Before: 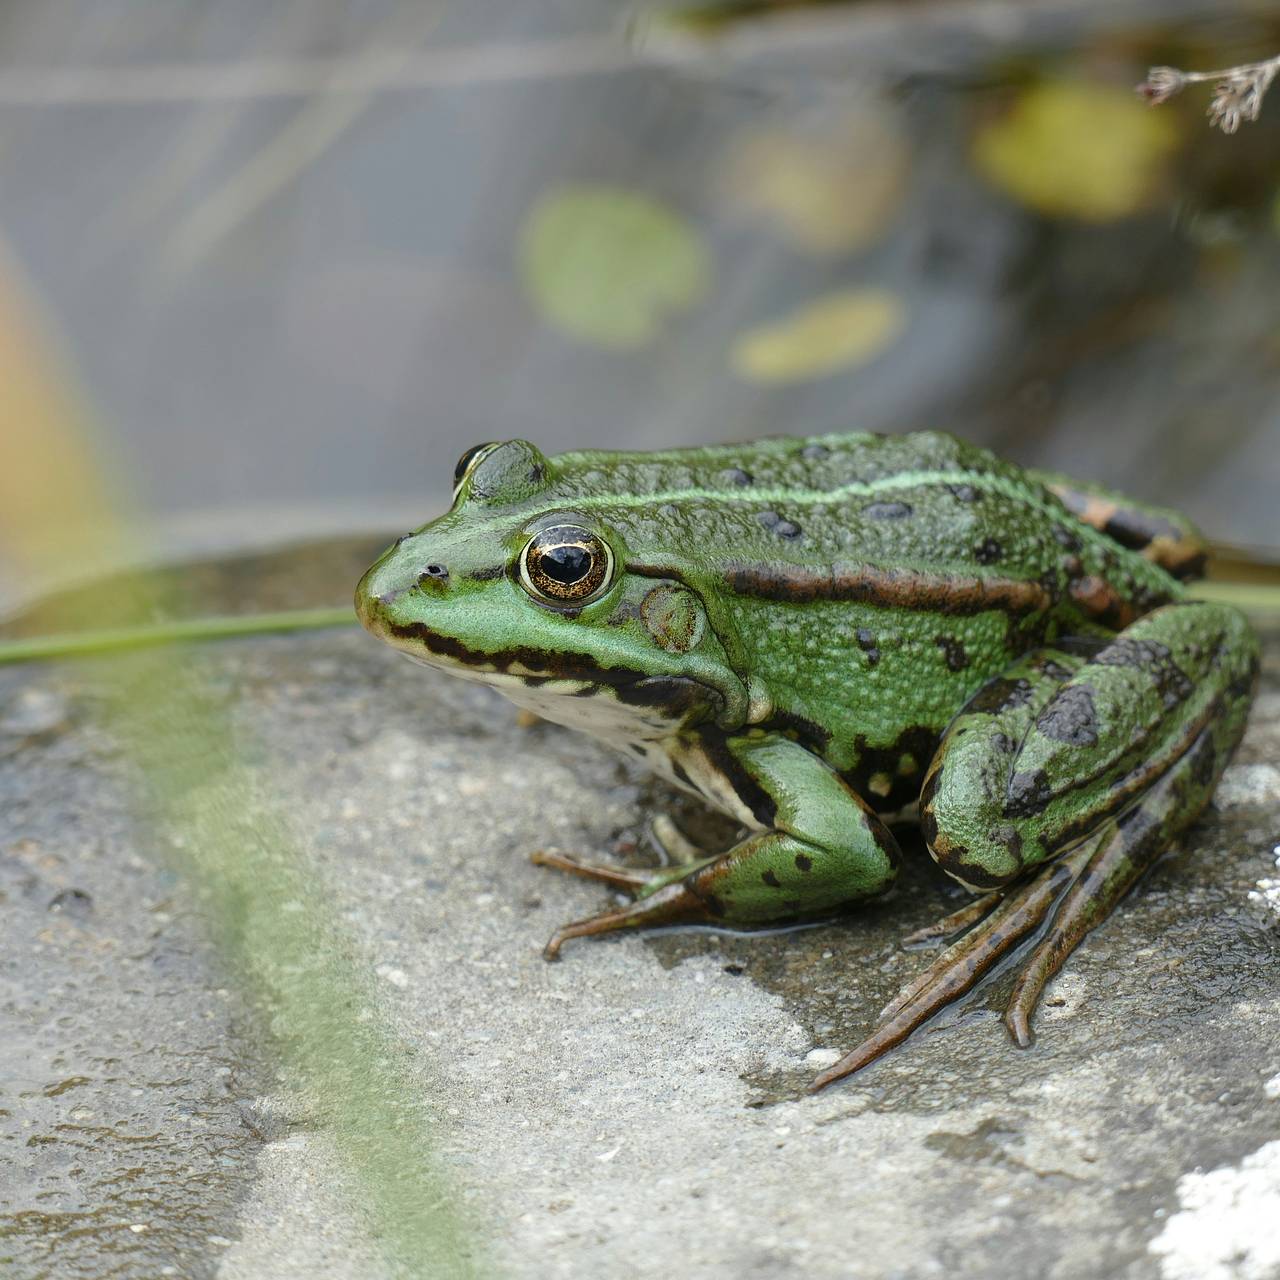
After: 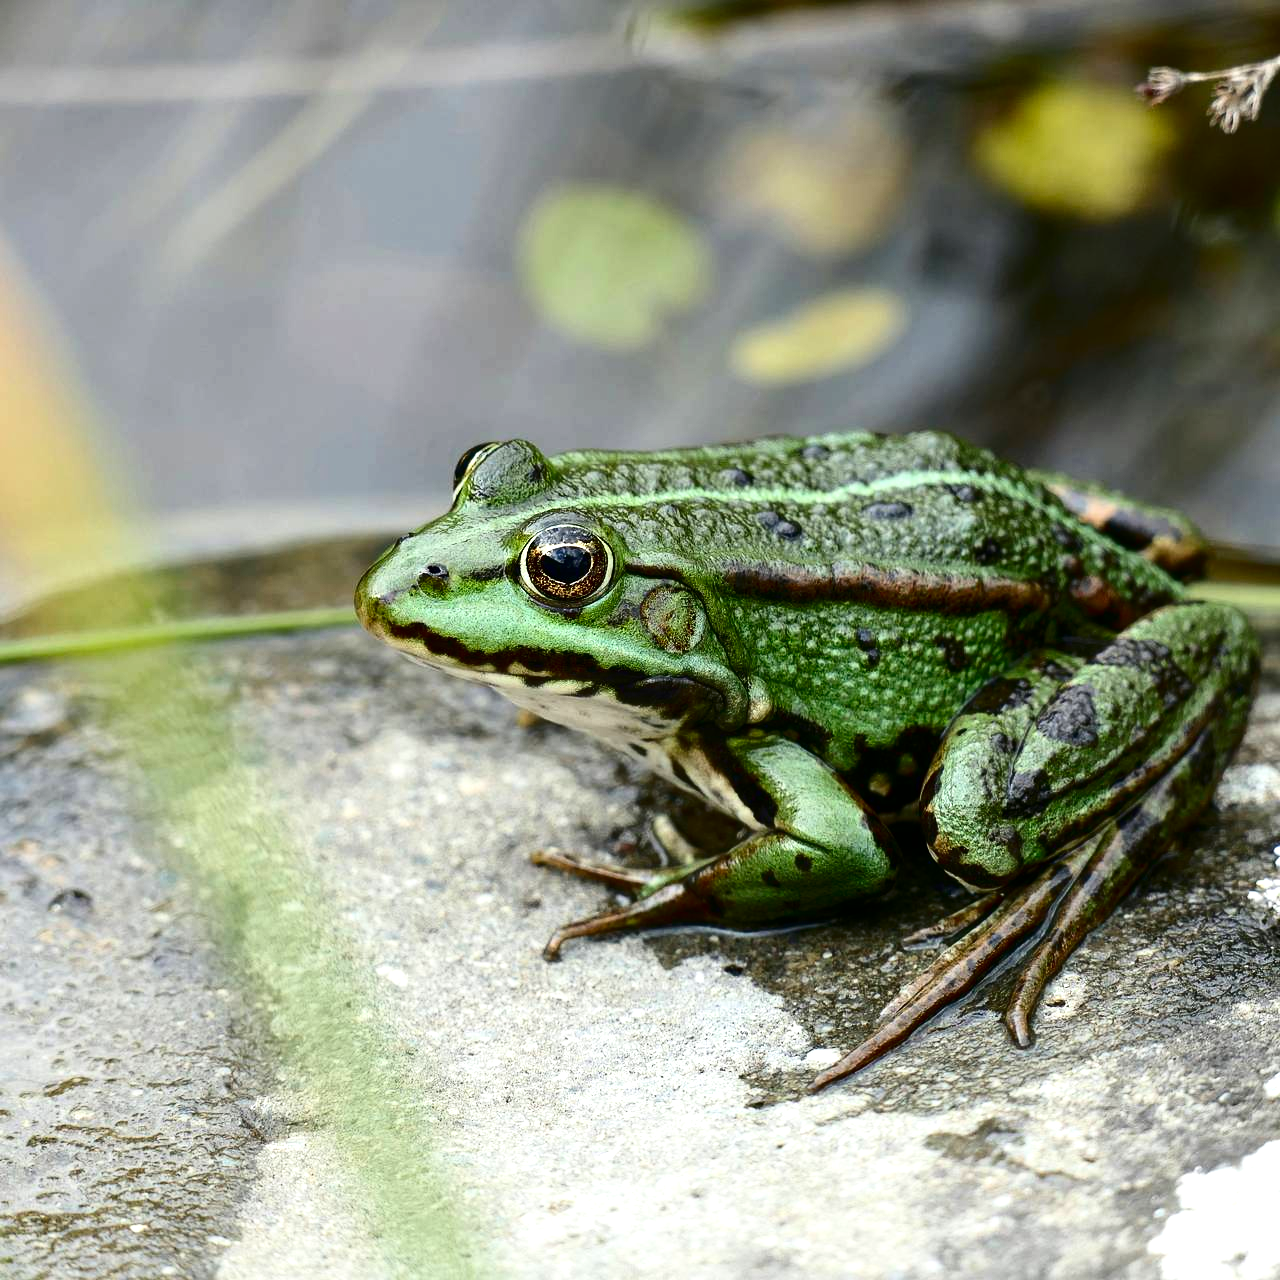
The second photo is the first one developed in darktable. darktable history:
exposure: exposure 0.556 EV, compensate highlight preservation false
contrast brightness saturation: contrast 0.24, brightness -0.24, saturation 0.14
